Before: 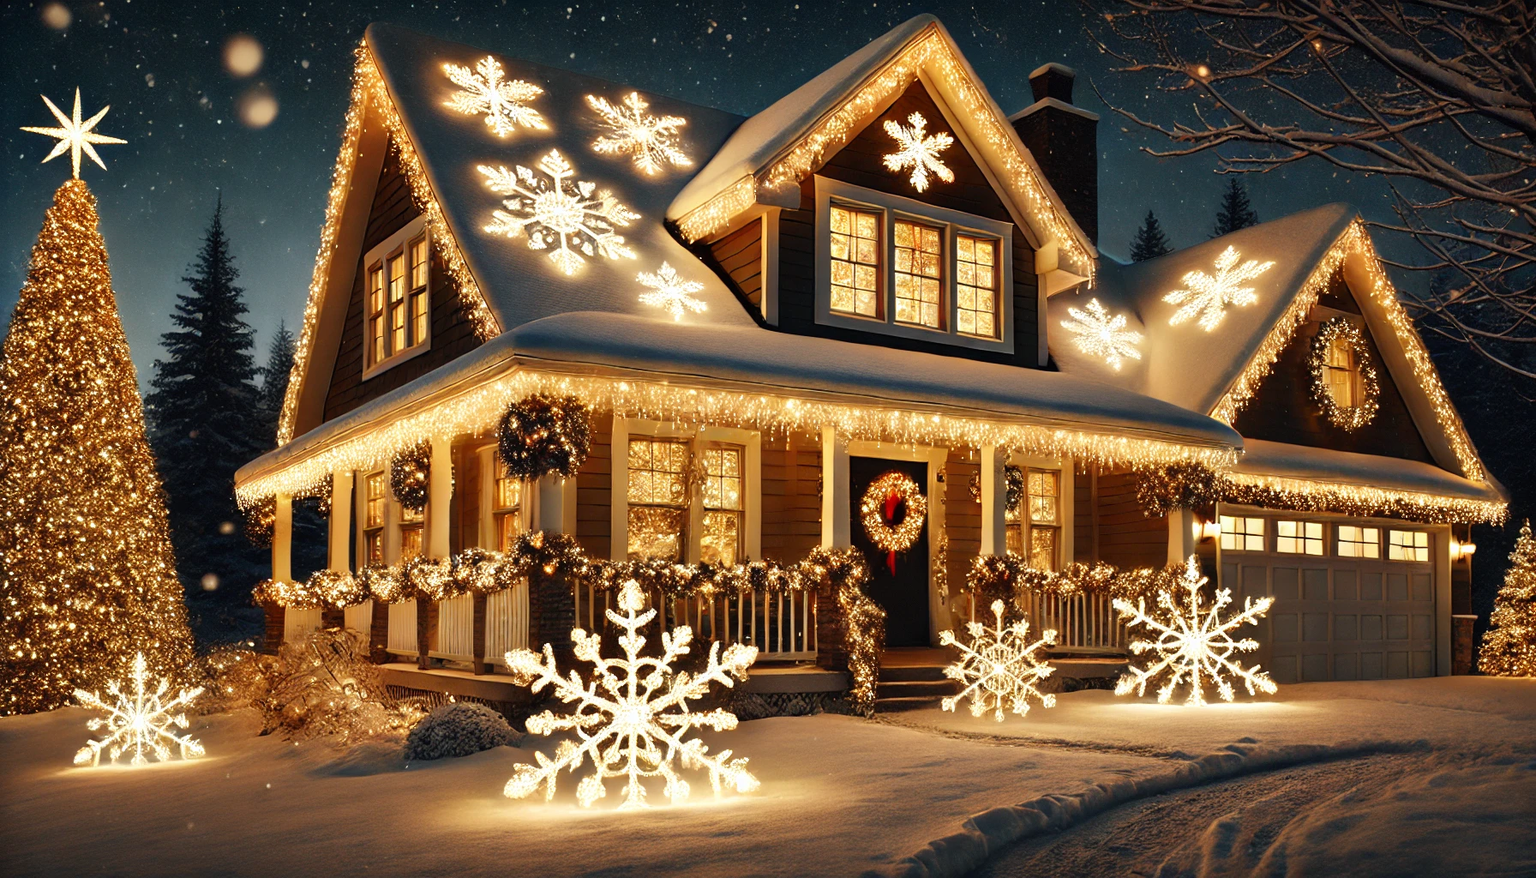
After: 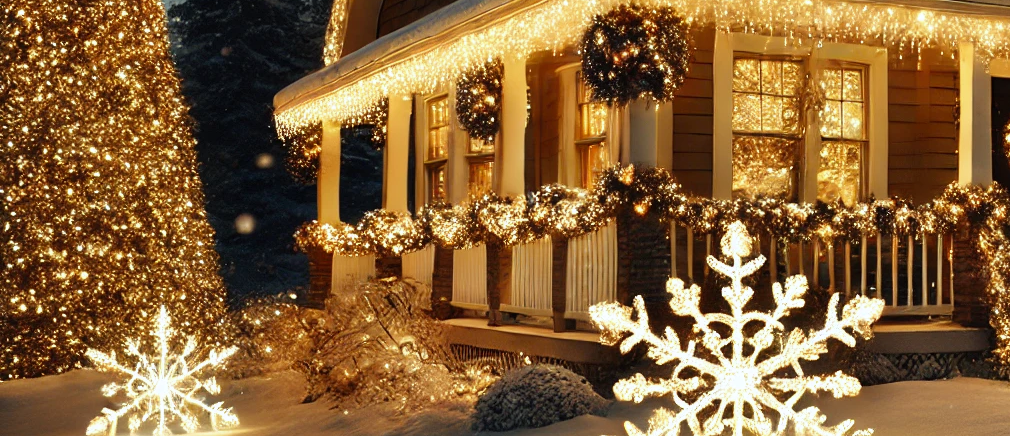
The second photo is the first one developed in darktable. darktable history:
shadows and highlights: shadows 4.1, highlights -17.6, soften with gaussian
crop: top 44.483%, right 43.593%, bottom 12.892%
white balance: red 0.976, blue 1.04
rgb curve: curves: ch2 [(0, 0) (0.567, 0.512) (1, 1)], mode RGB, independent channels
